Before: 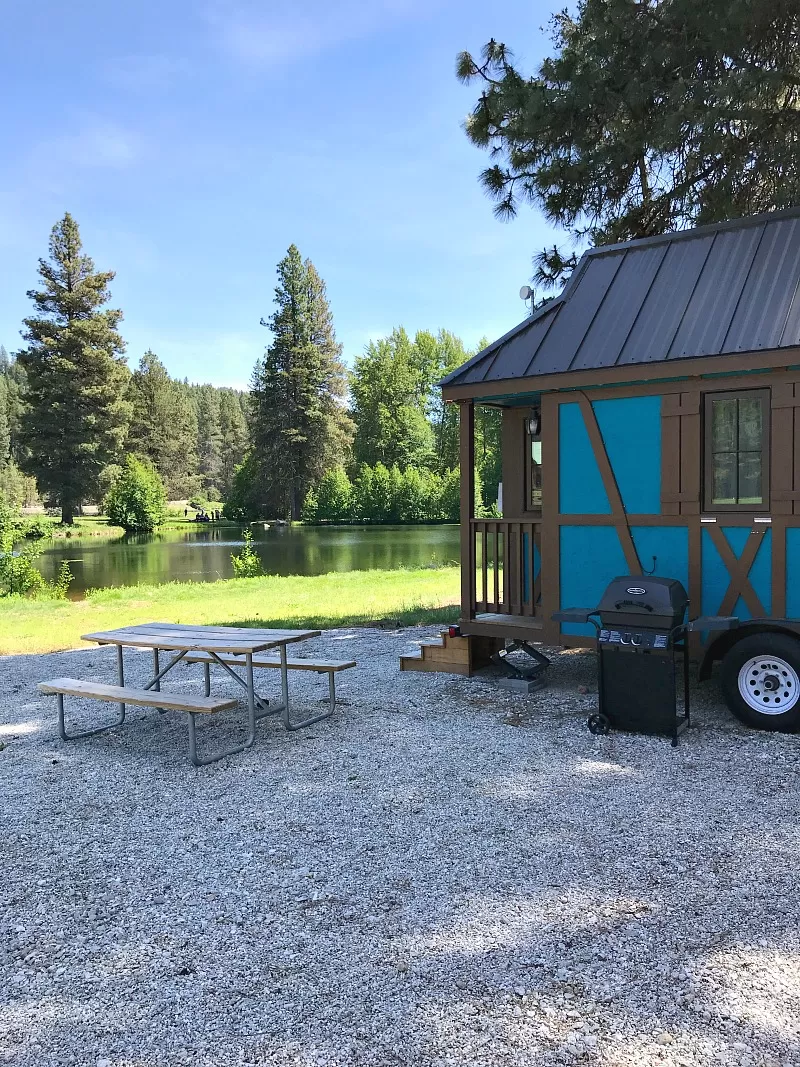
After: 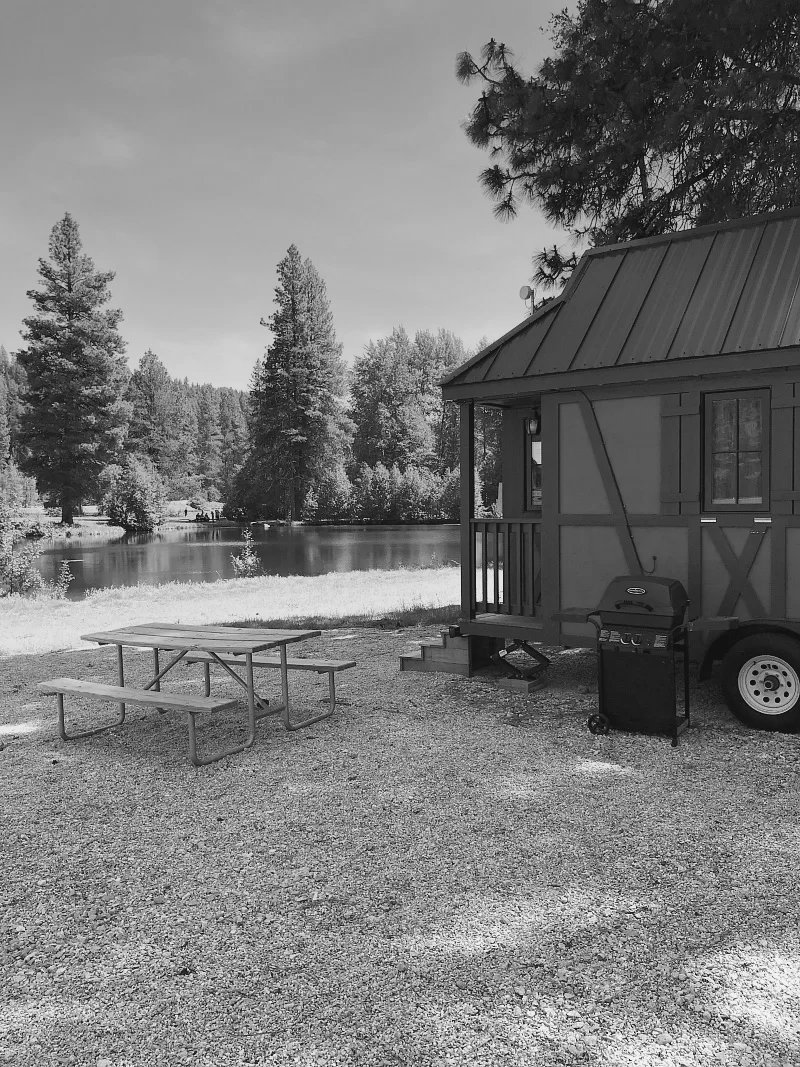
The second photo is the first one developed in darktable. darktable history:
graduated density: on, module defaults
monochrome: on, module defaults
contrast equalizer: octaves 7, y [[0.6 ×6], [0.55 ×6], [0 ×6], [0 ×6], [0 ×6]], mix -0.3
